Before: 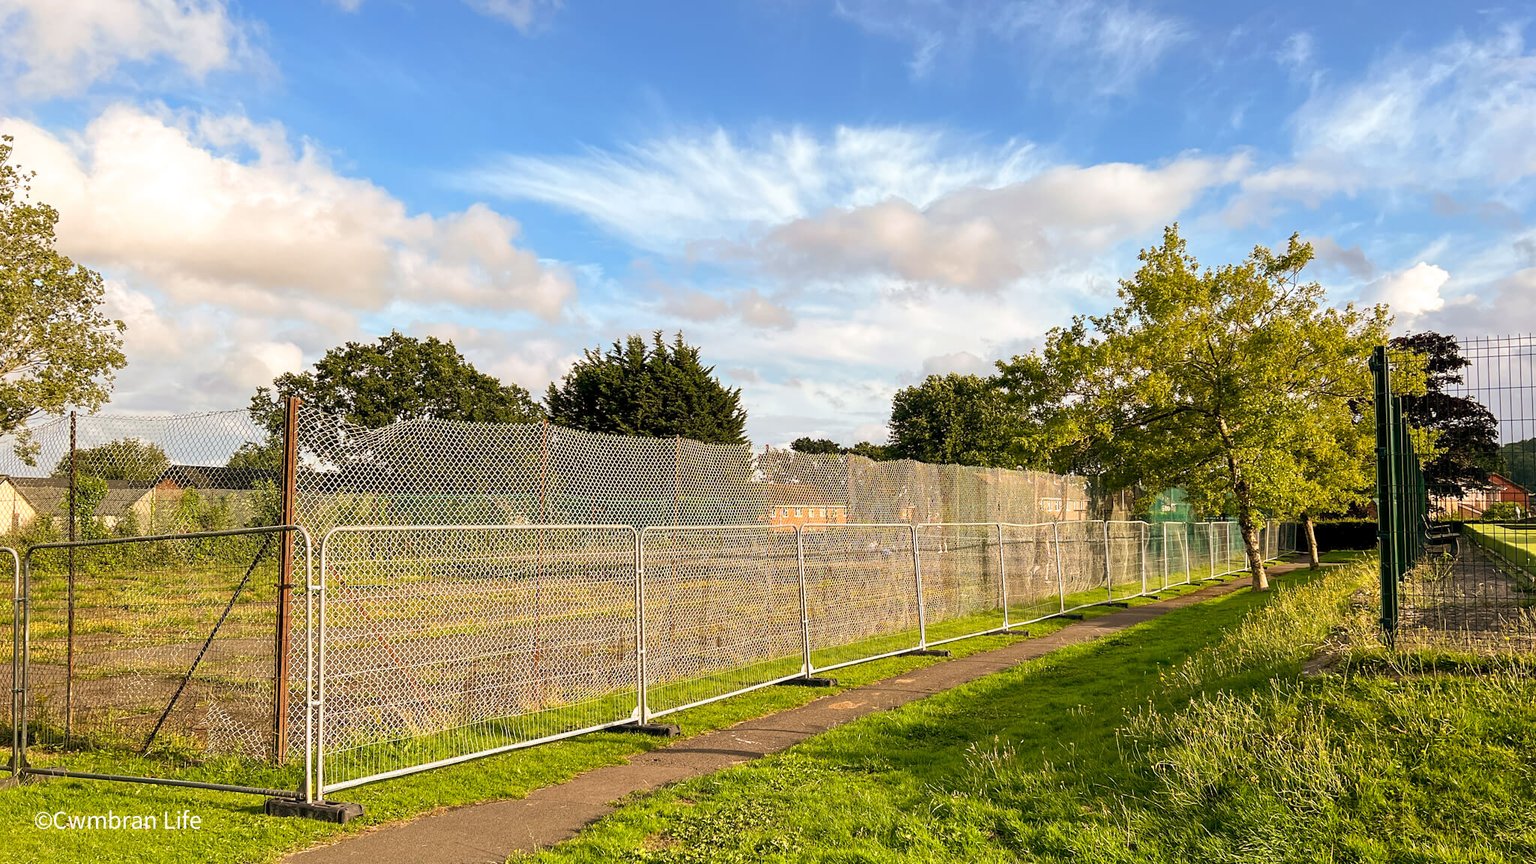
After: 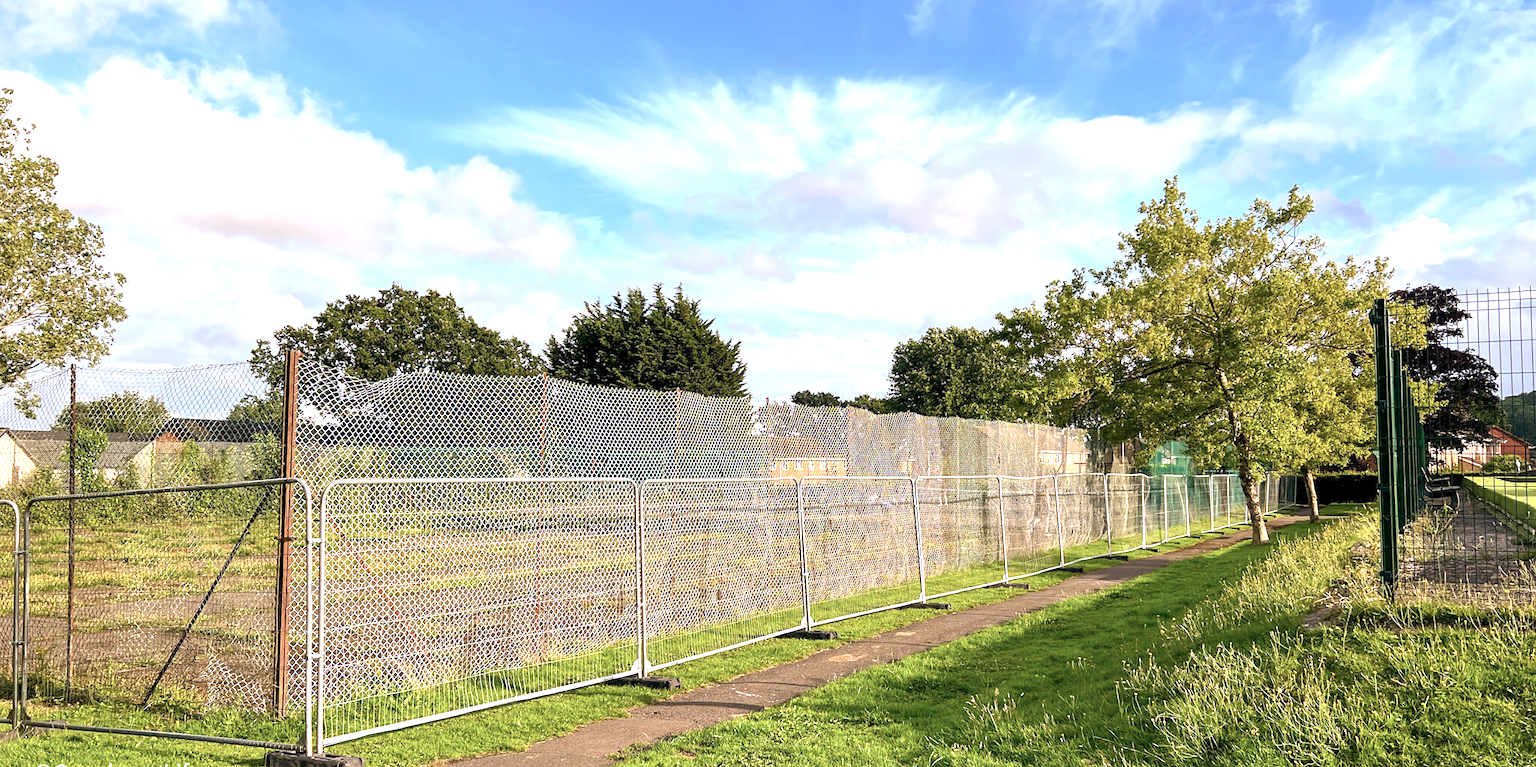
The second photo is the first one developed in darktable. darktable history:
crop and rotate: top 5.547%, bottom 5.631%
exposure: exposure 0.569 EV, compensate highlight preservation false
color calibration: illuminant custom, x 0.371, y 0.383, temperature 4281.97 K, gamut compression 2.99
